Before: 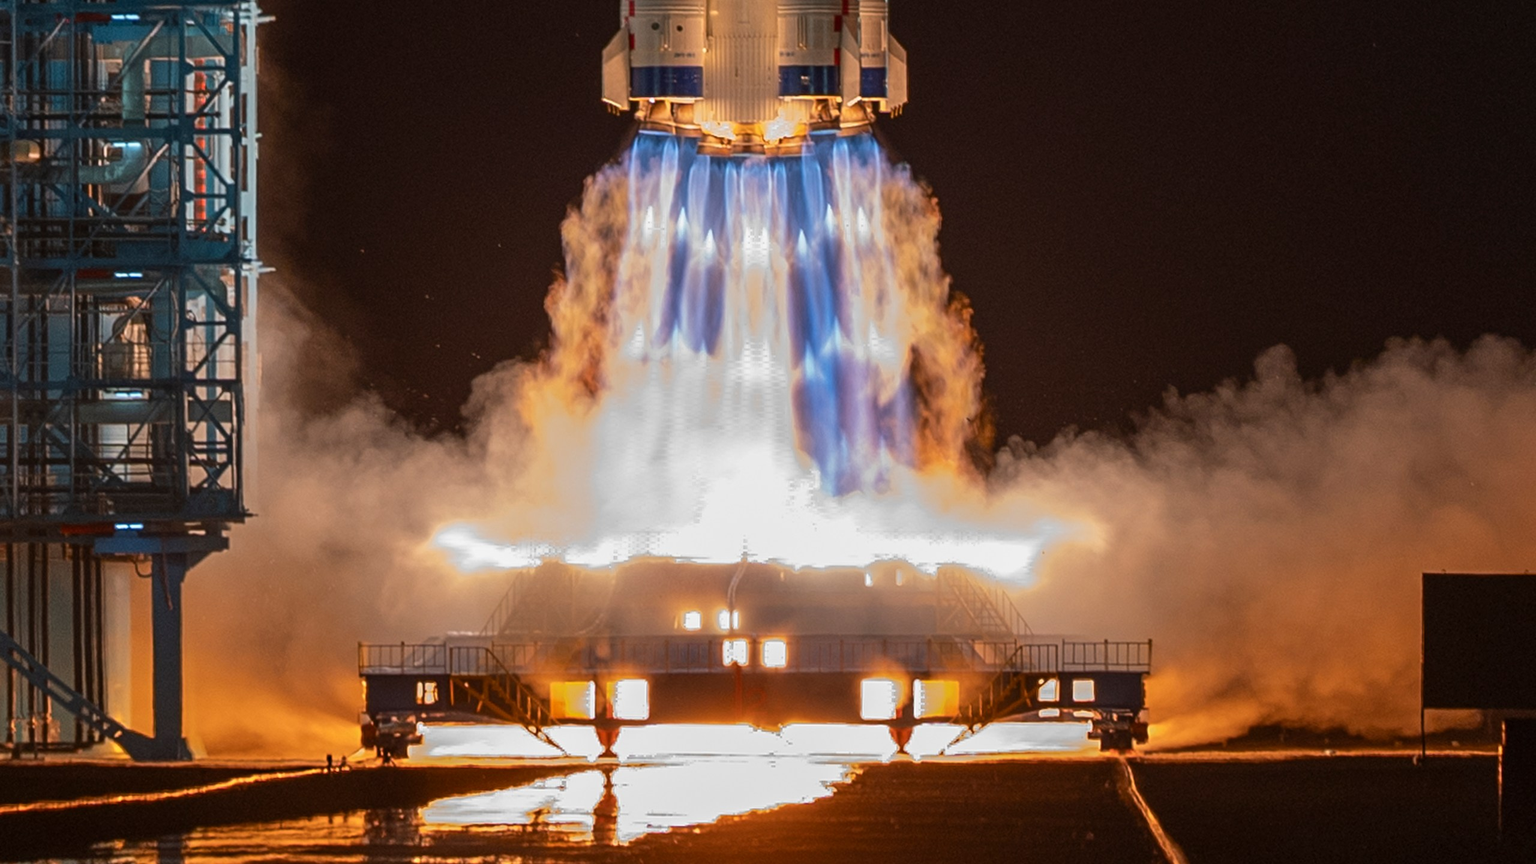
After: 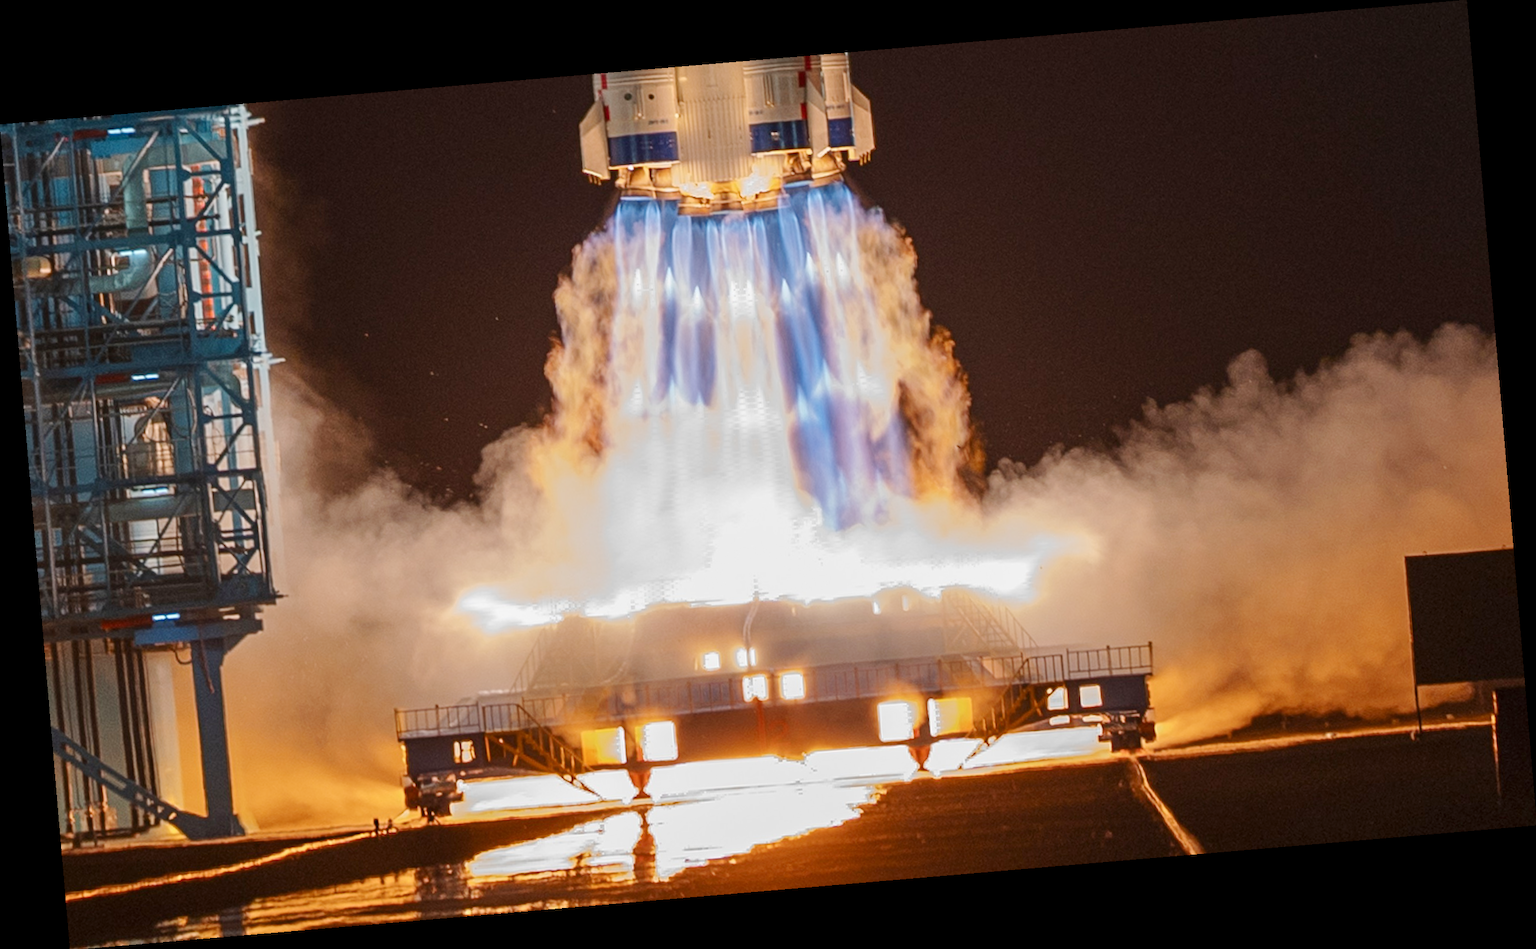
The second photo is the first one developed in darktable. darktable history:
rotate and perspective: rotation -4.86°, automatic cropping off
base curve: curves: ch0 [(0, 0) (0.158, 0.273) (0.879, 0.895) (1, 1)], preserve colors none
